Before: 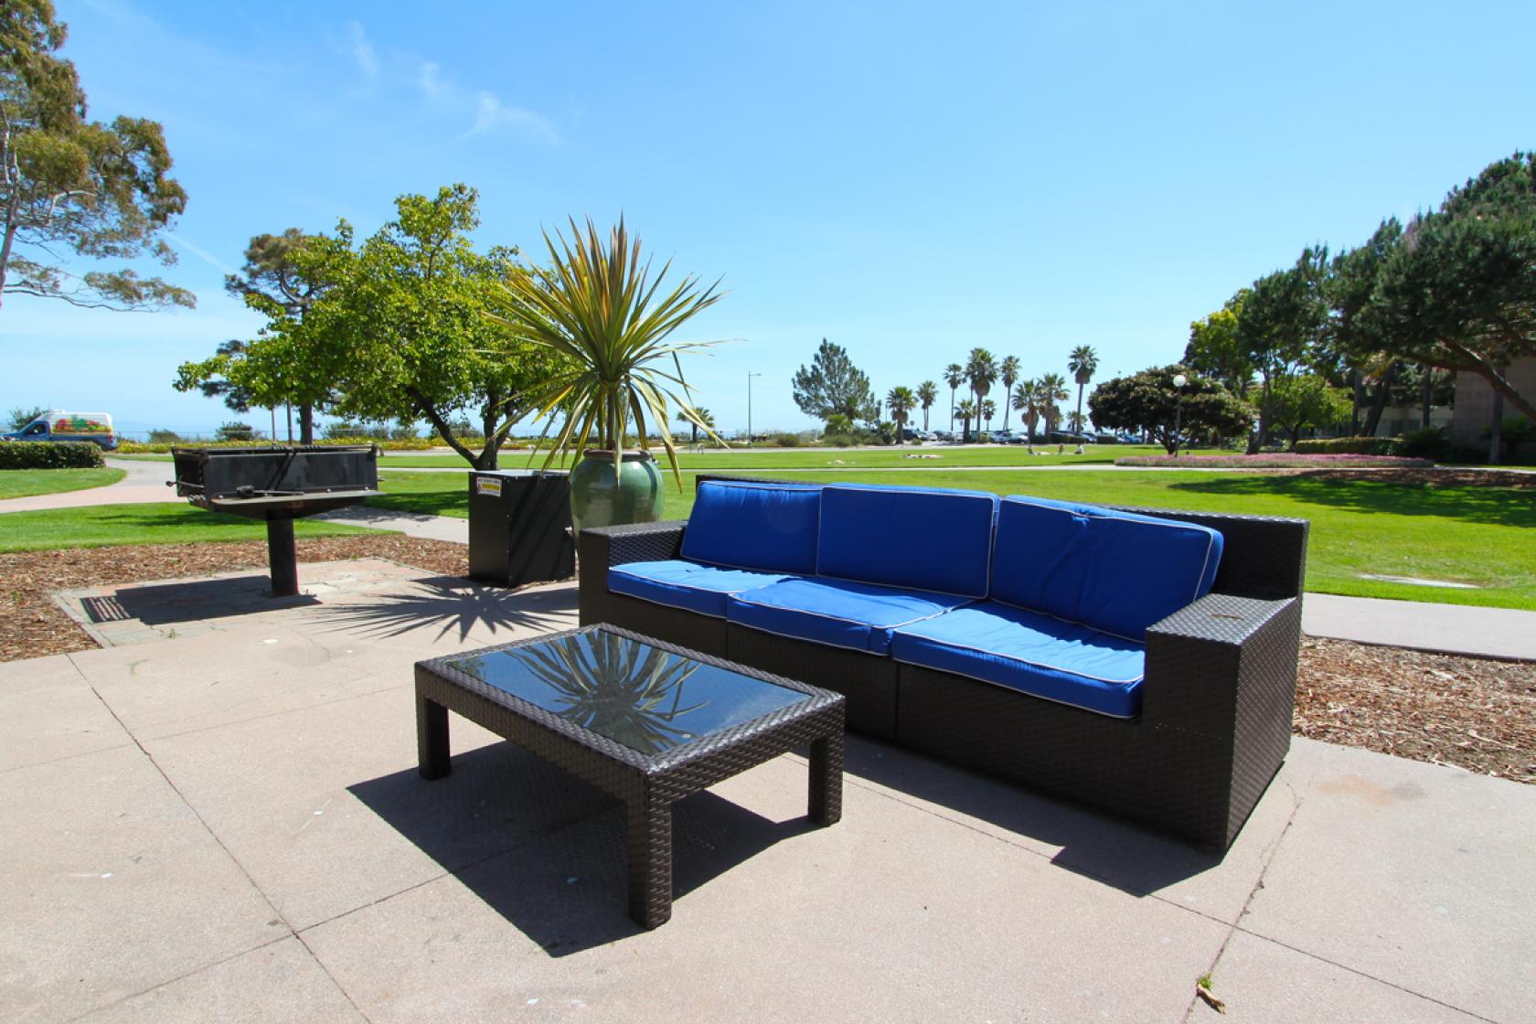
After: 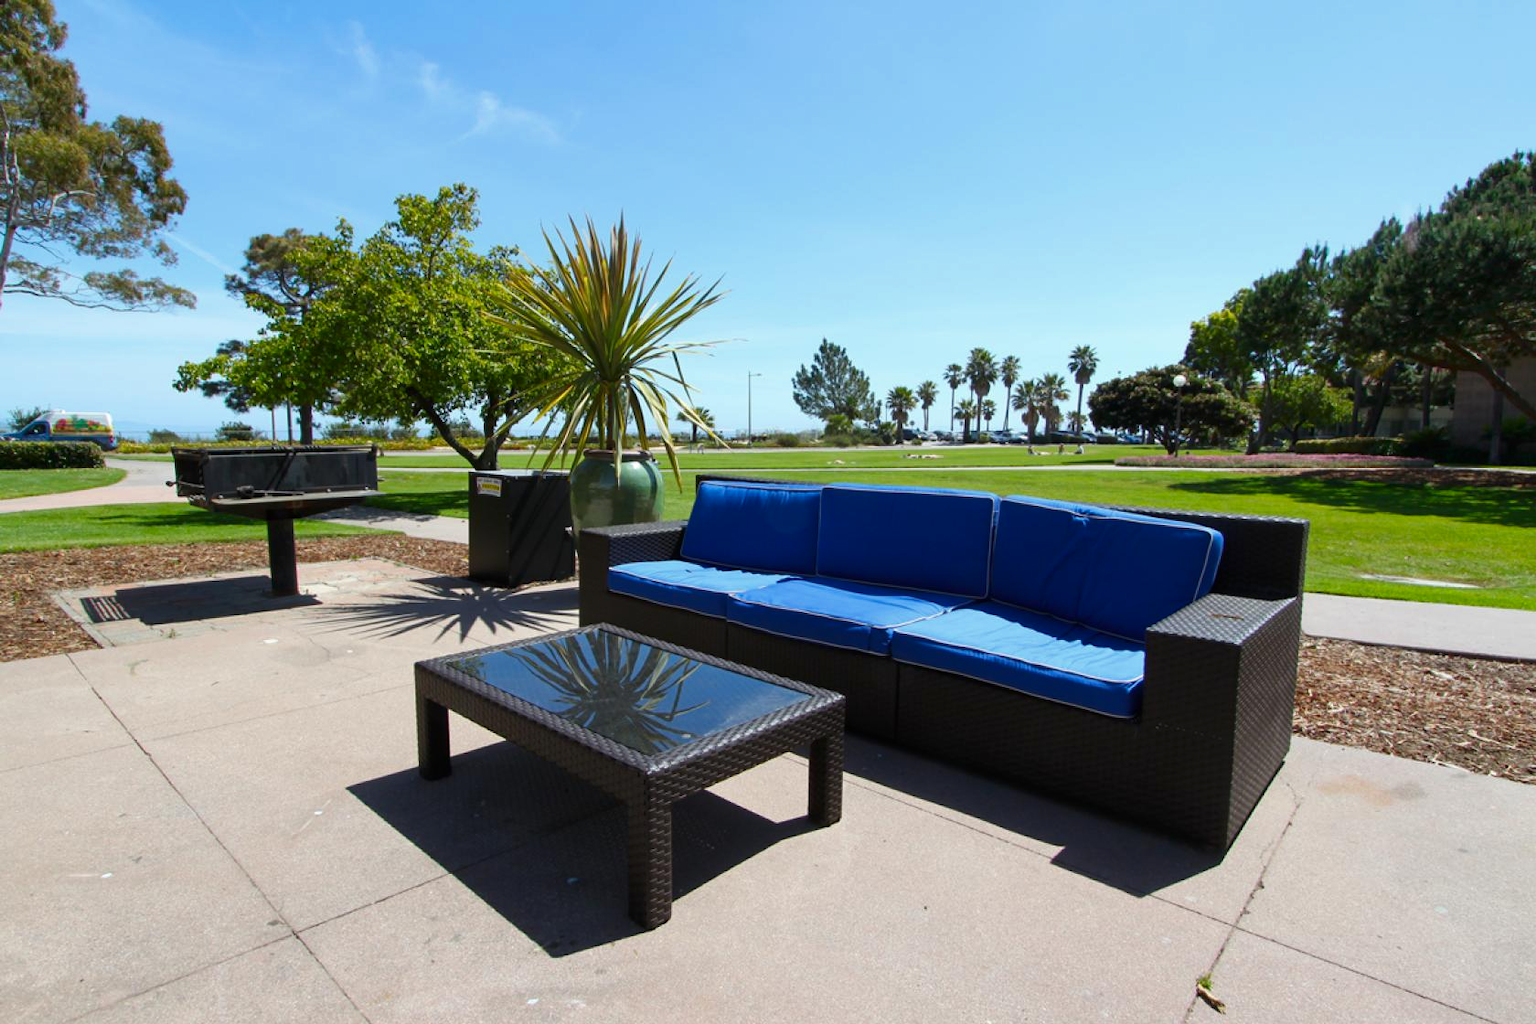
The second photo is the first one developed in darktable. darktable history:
contrast brightness saturation: brightness -0.087
